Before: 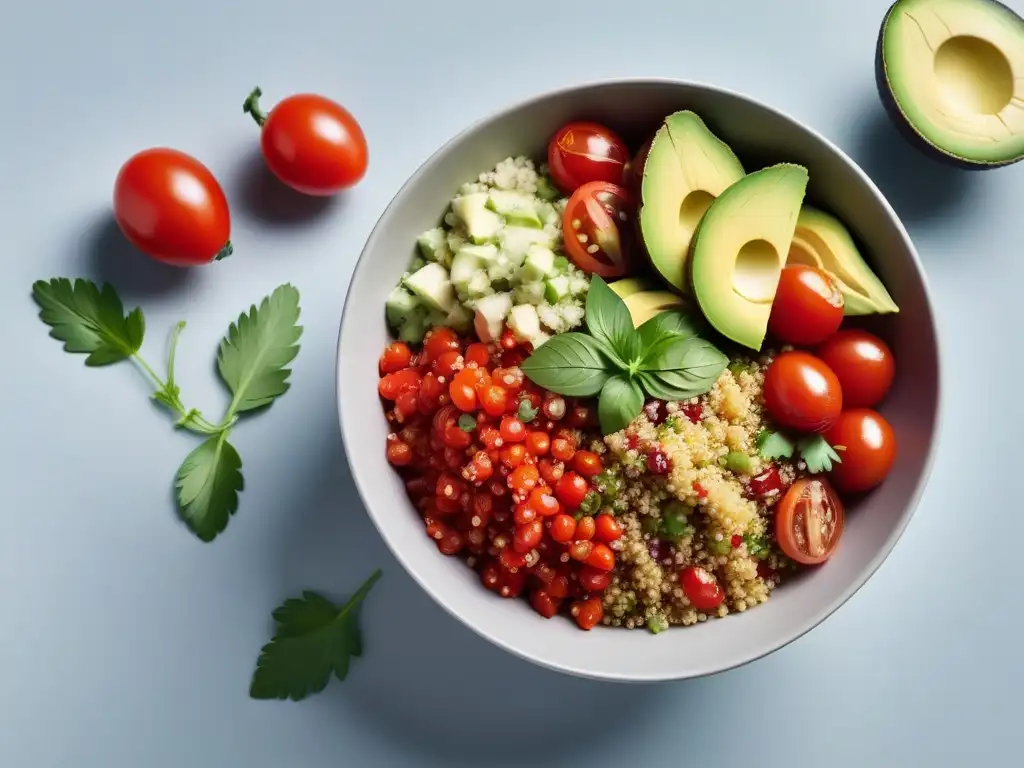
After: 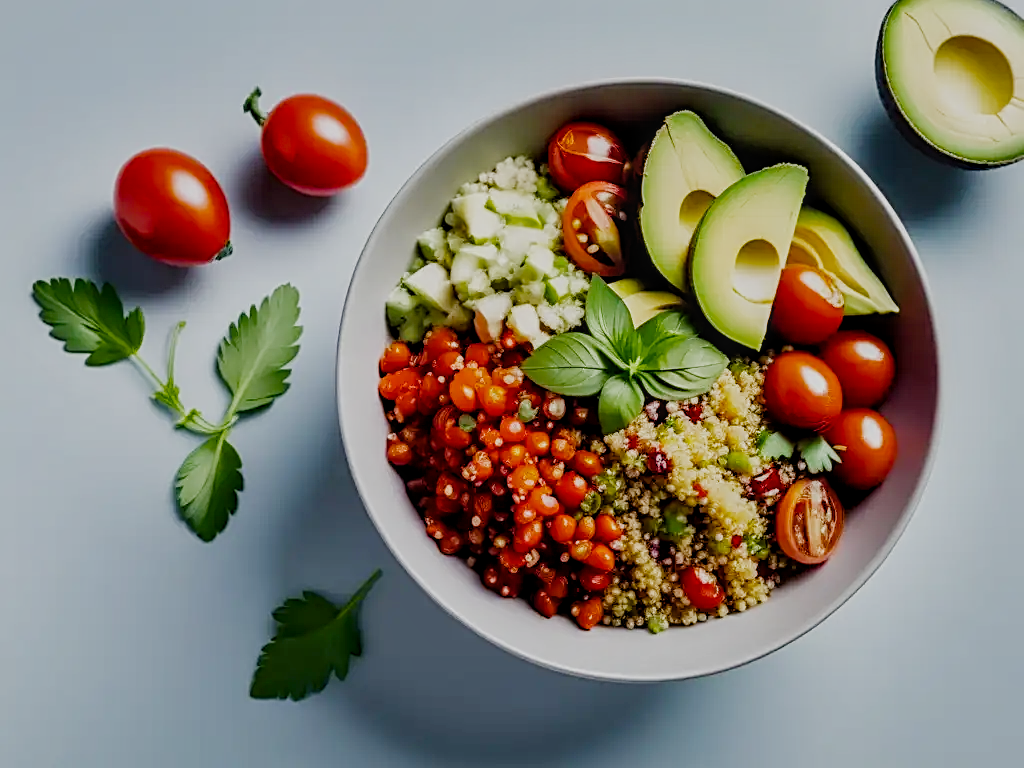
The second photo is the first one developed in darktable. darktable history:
sharpen: radius 2.746
color balance rgb: perceptual saturation grading › global saturation 31.215%
filmic rgb: black relative exposure -7.99 EV, white relative exposure 4.05 EV, hardness 4.14, contrast 0.919, preserve chrominance no, color science v4 (2020), contrast in shadows soft, contrast in highlights soft
local contrast: on, module defaults
